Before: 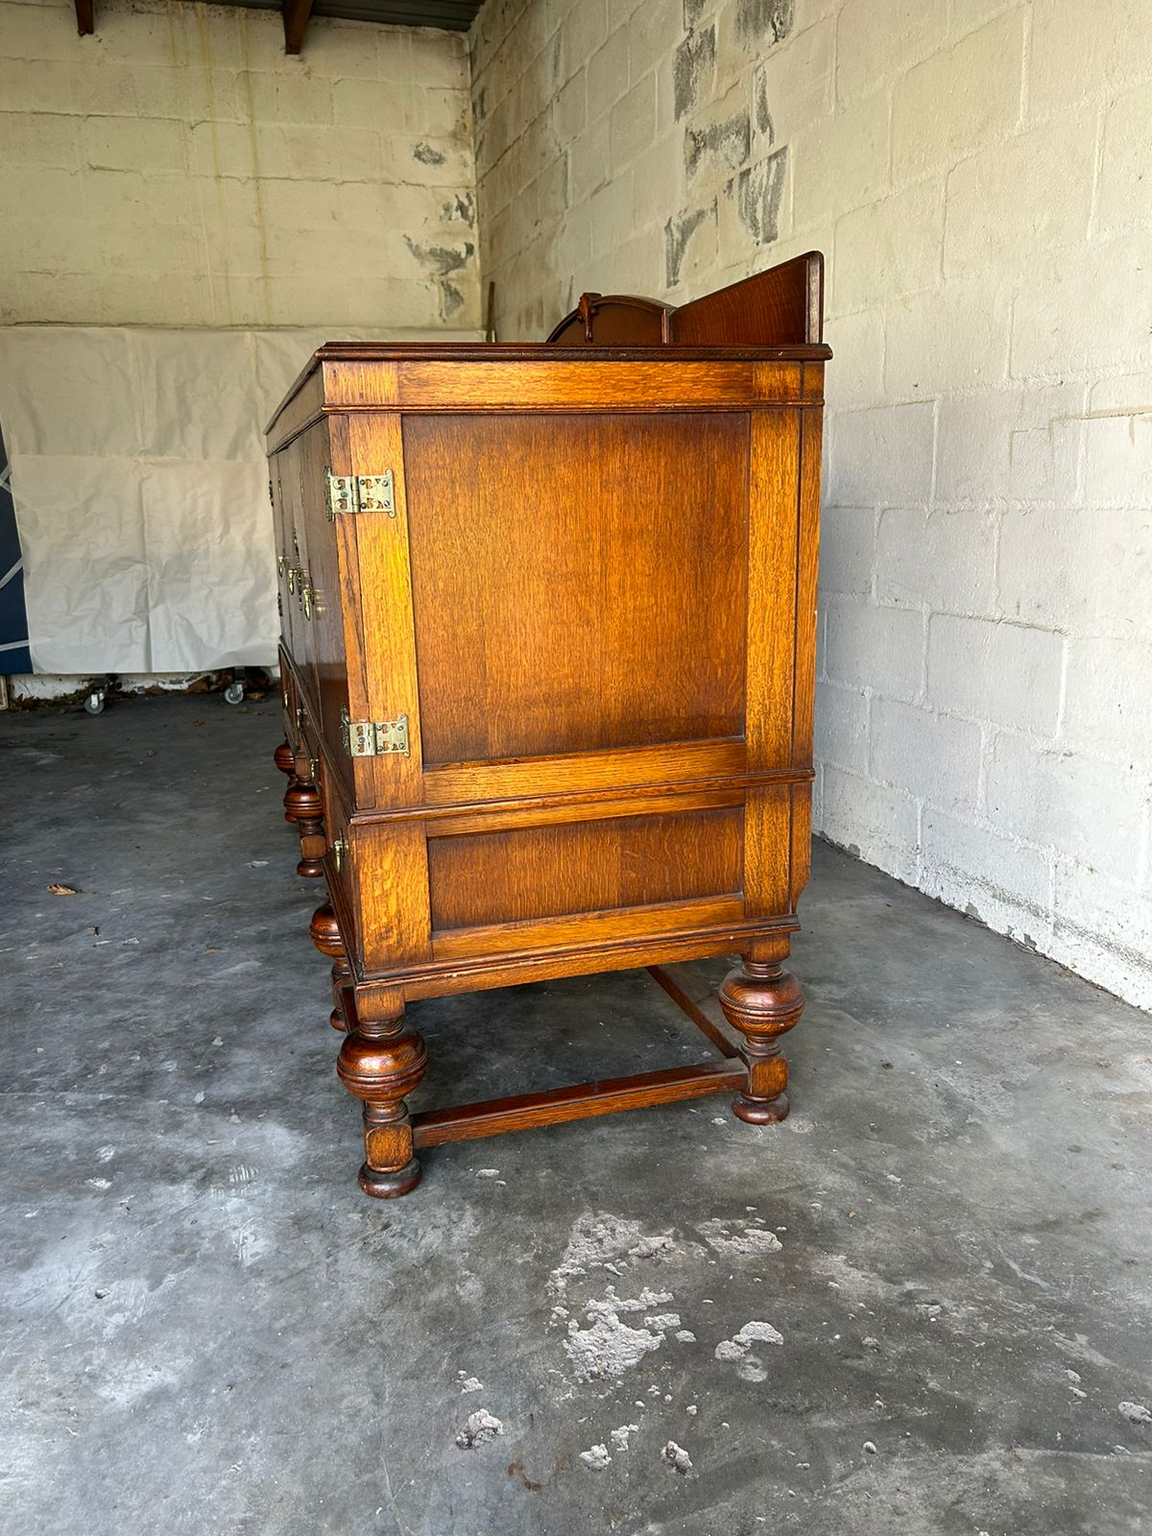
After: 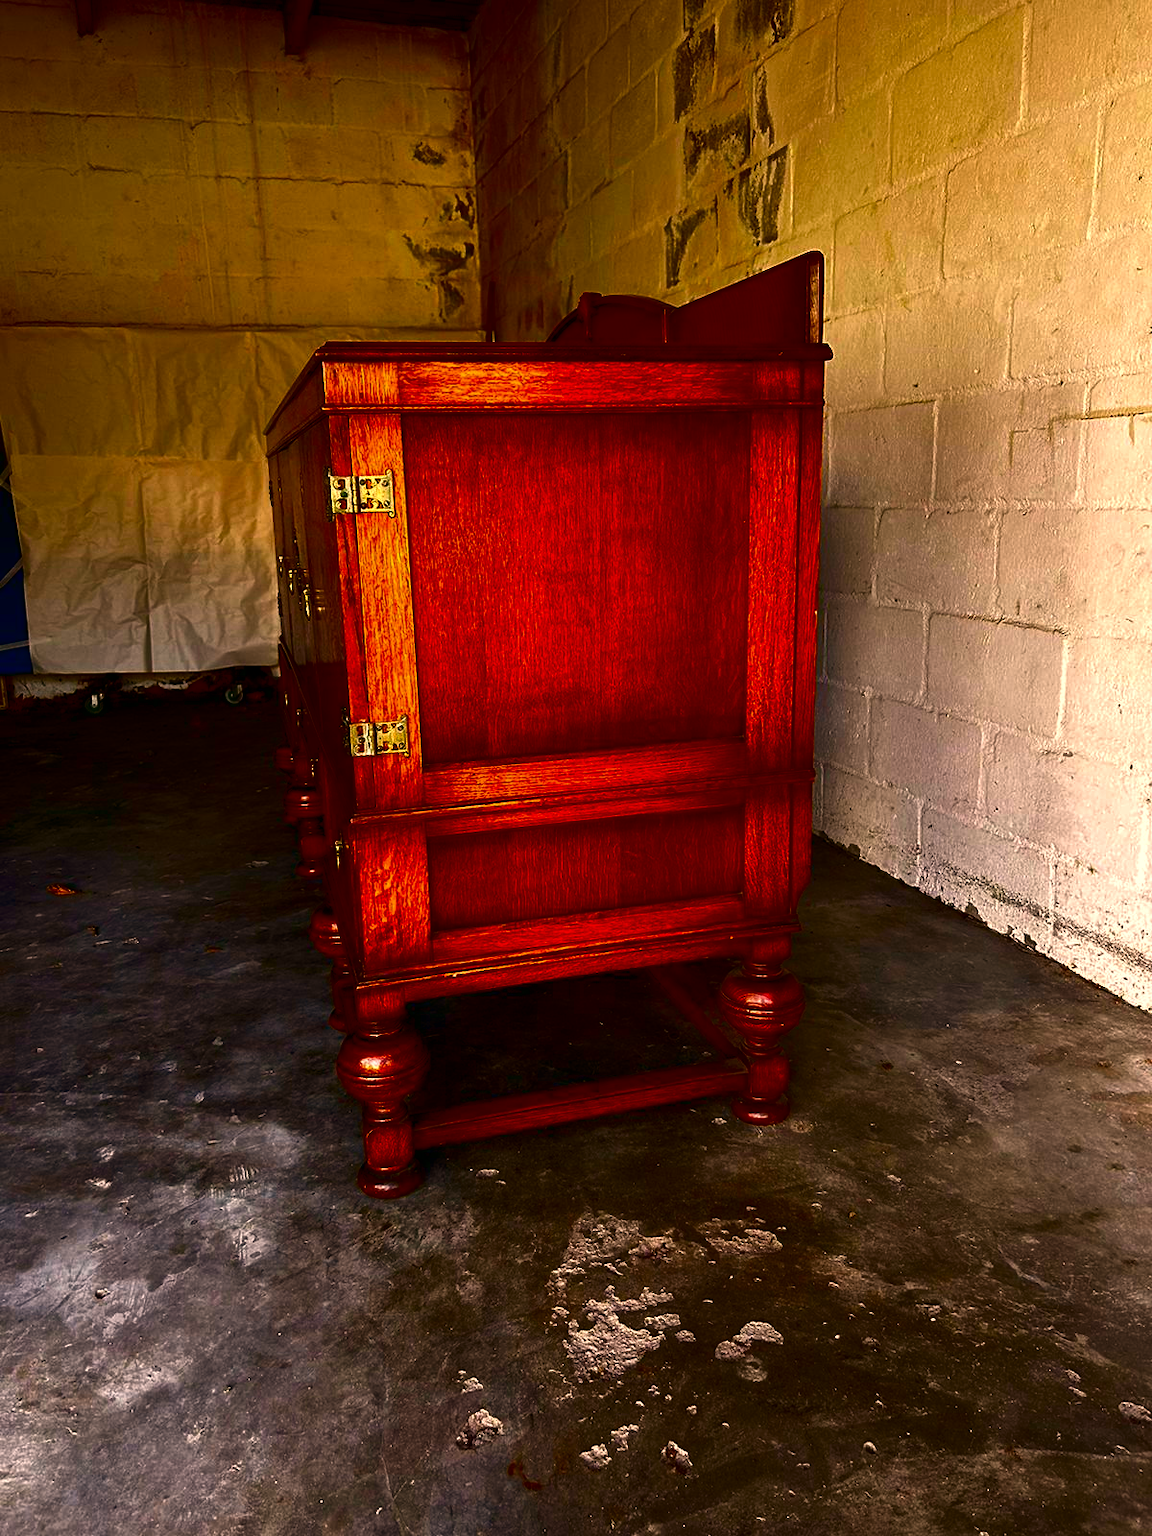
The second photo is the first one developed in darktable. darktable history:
white balance: red 1.127, blue 0.943
color contrast: green-magenta contrast 0.96
contrast brightness saturation: brightness -1, saturation 1
